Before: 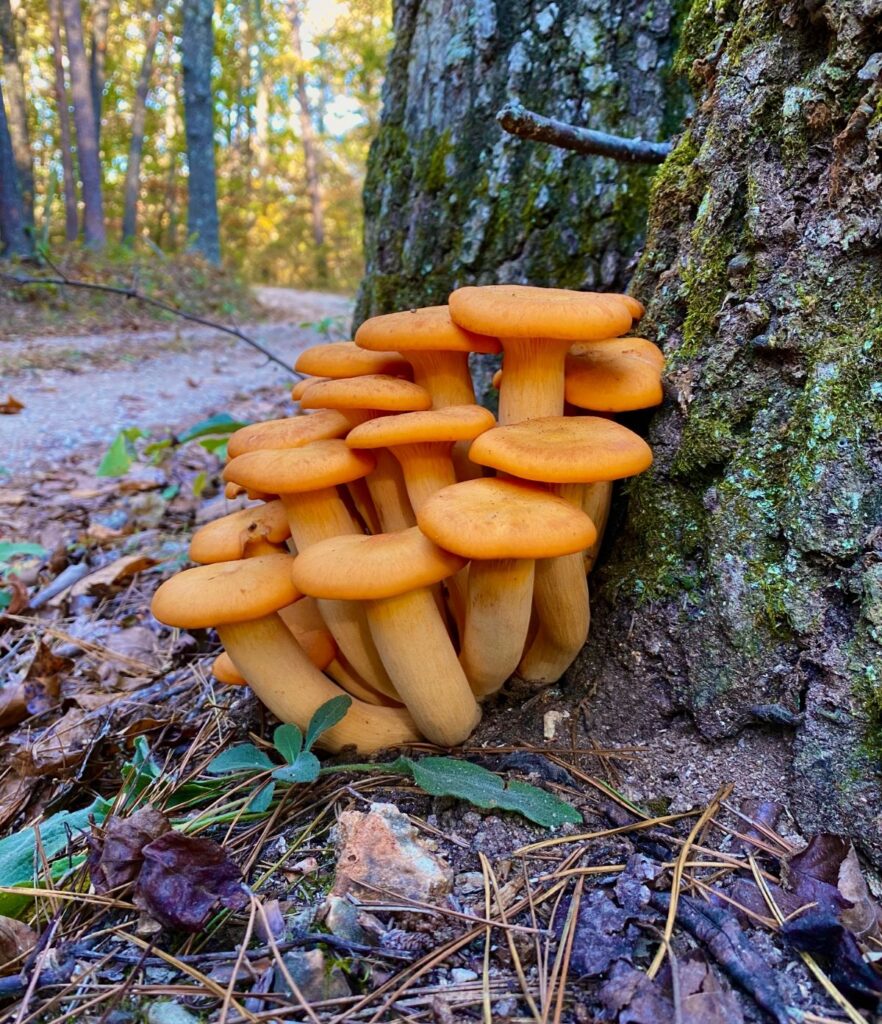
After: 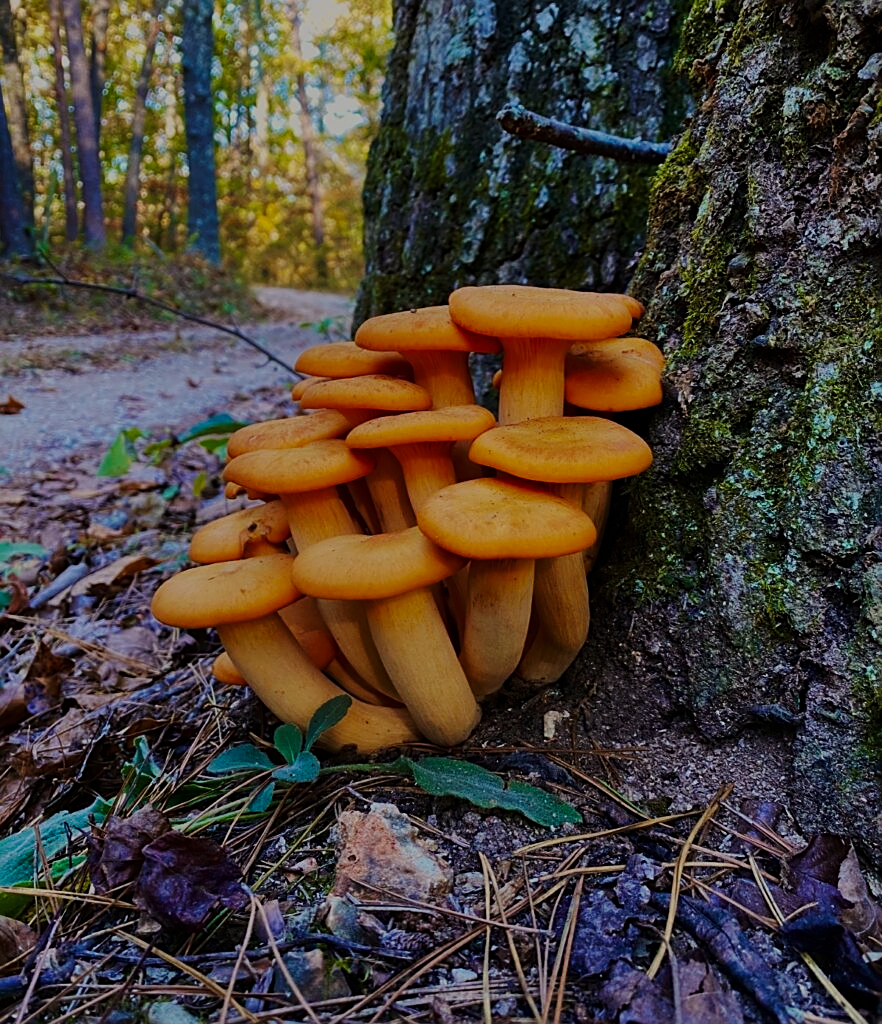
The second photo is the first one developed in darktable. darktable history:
sharpen: on, module defaults
base curve: curves: ch0 [(0, 0) (0.028, 0.03) (0.121, 0.232) (0.46, 0.748) (0.859, 0.968) (1, 1)], preserve colors none
exposure: exposure -1.907 EV, compensate highlight preservation false
